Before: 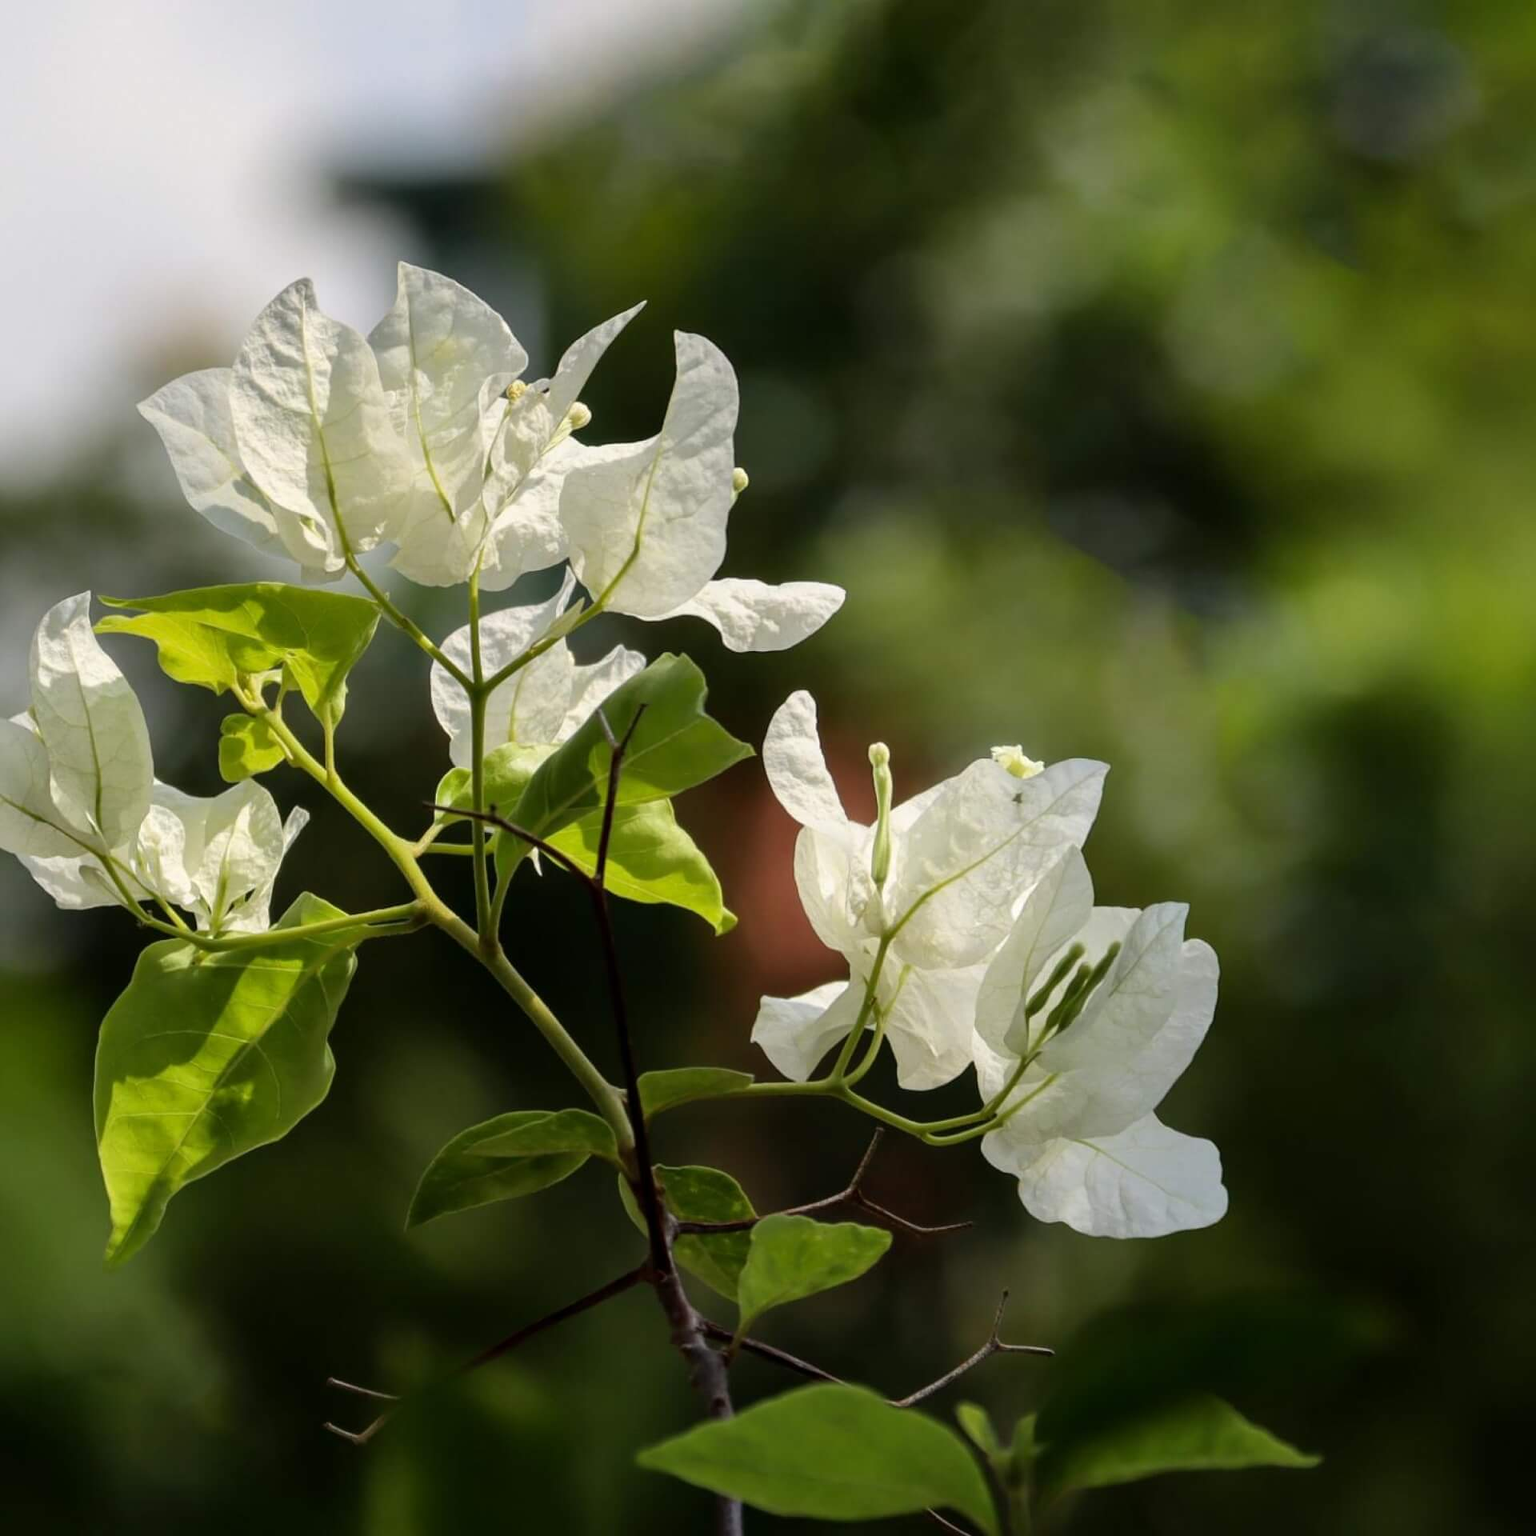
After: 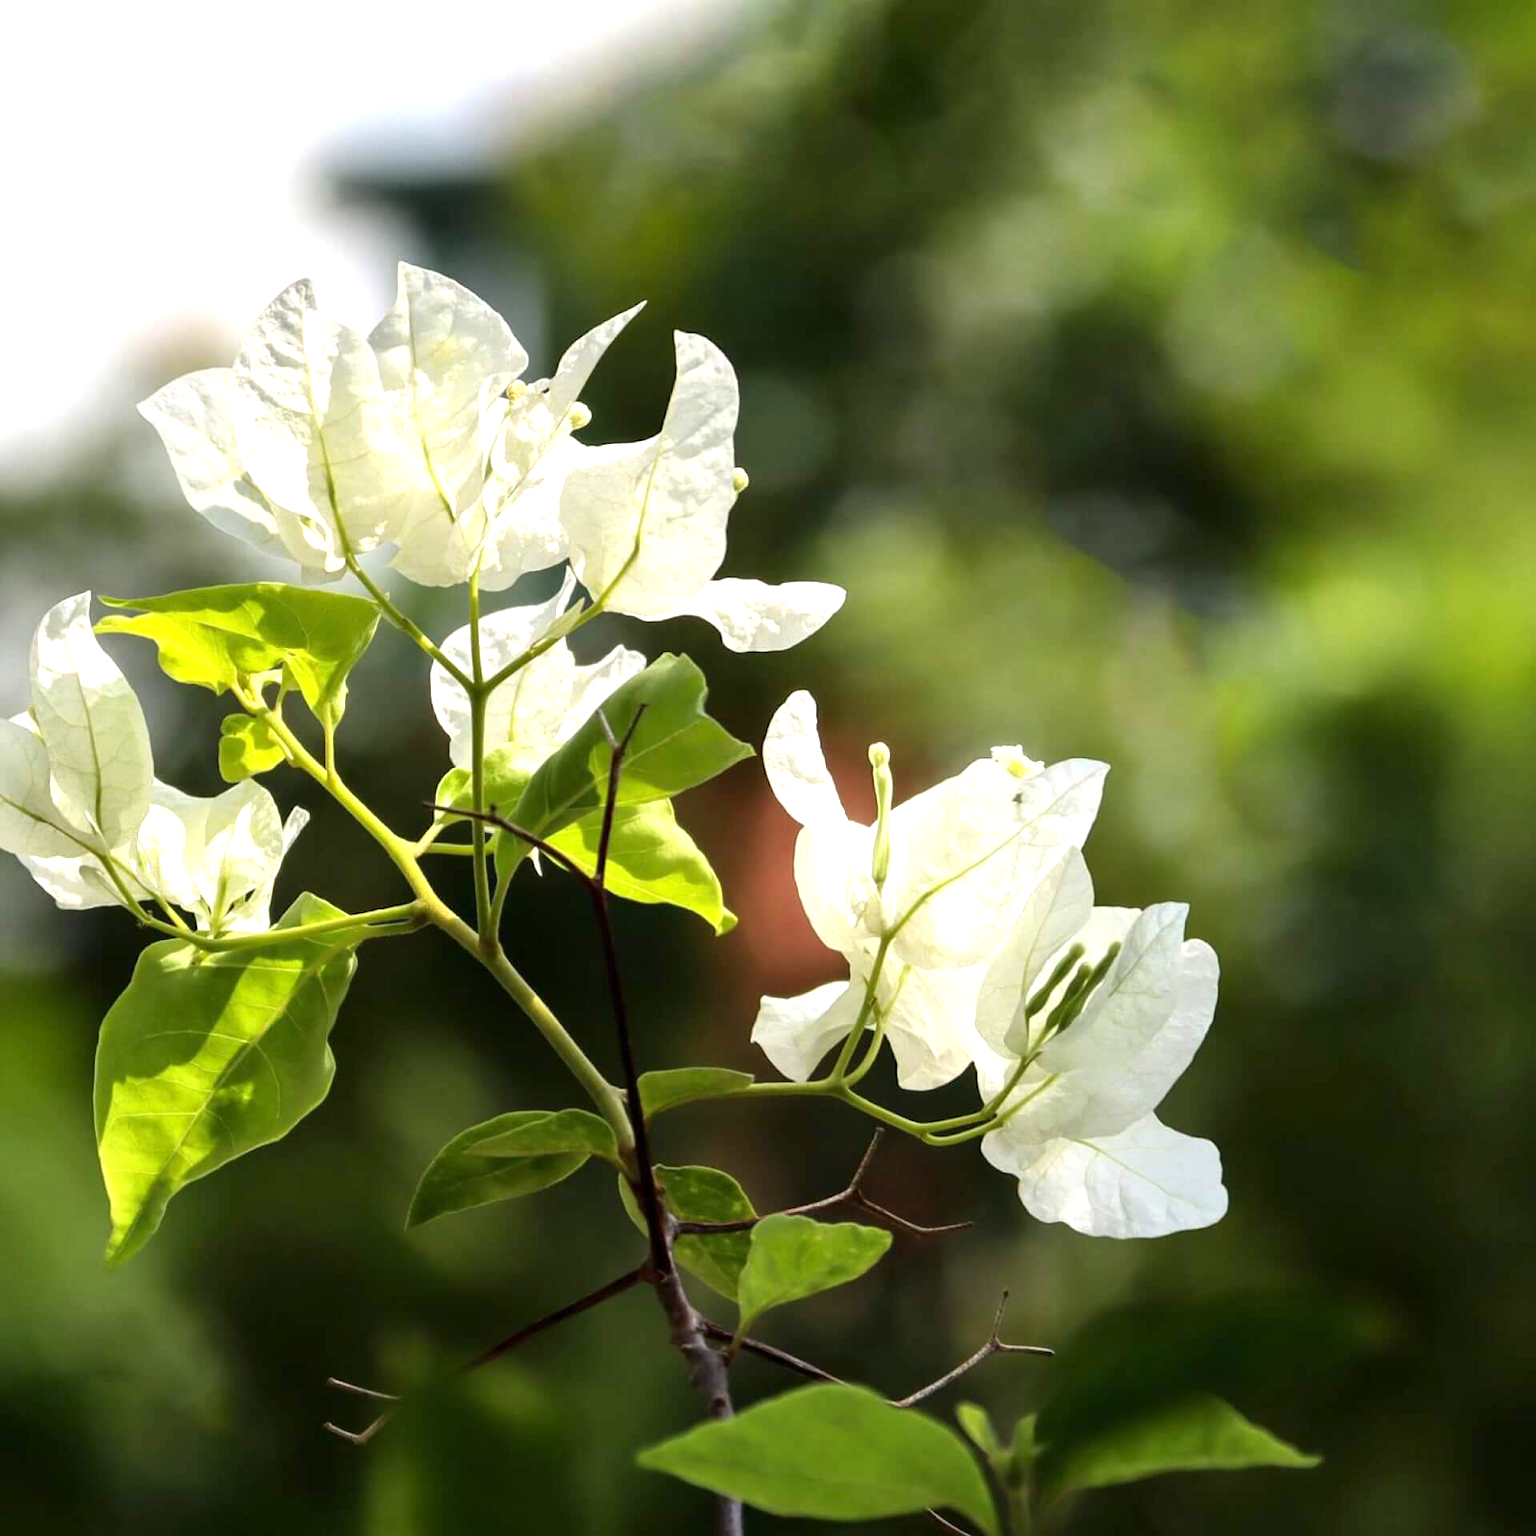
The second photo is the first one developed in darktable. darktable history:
exposure: exposure 1 EV, compensate exposure bias true, compensate highlight preservation false
